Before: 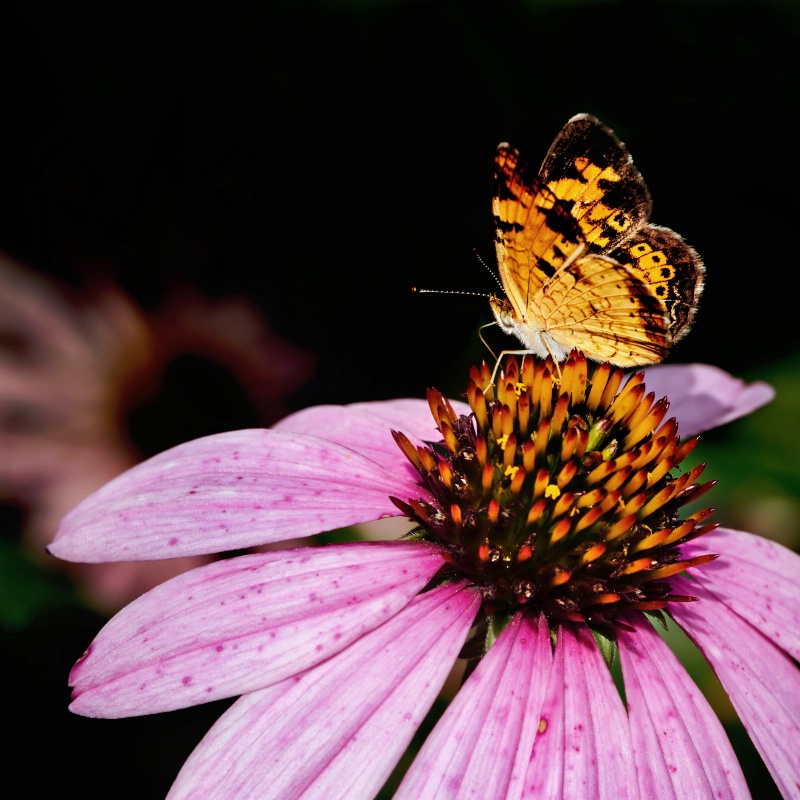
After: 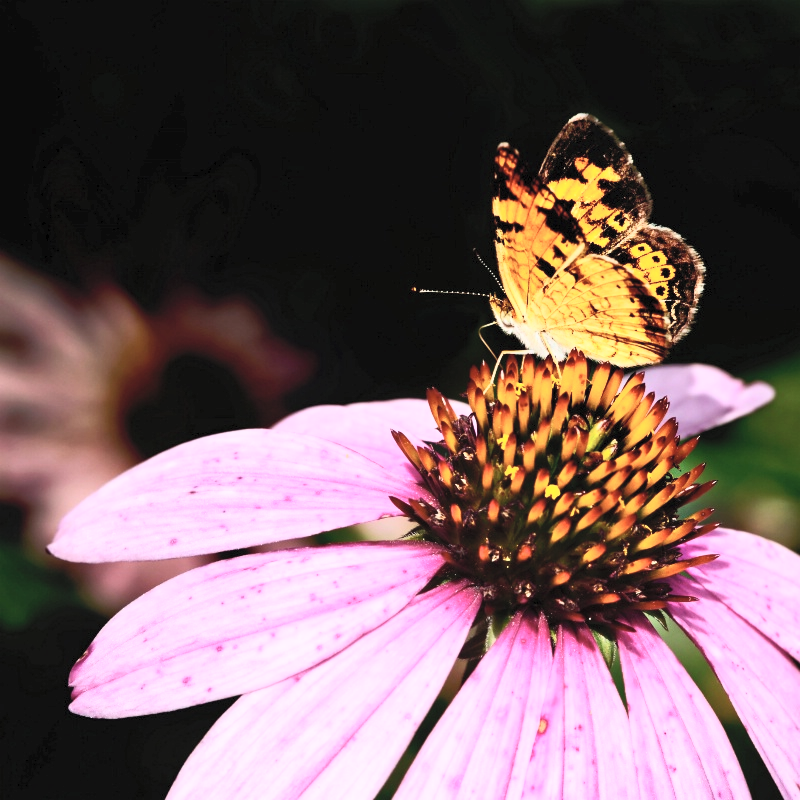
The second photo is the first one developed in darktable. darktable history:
contrast brightness saturation: contrast 0.382, brightness 0.543
